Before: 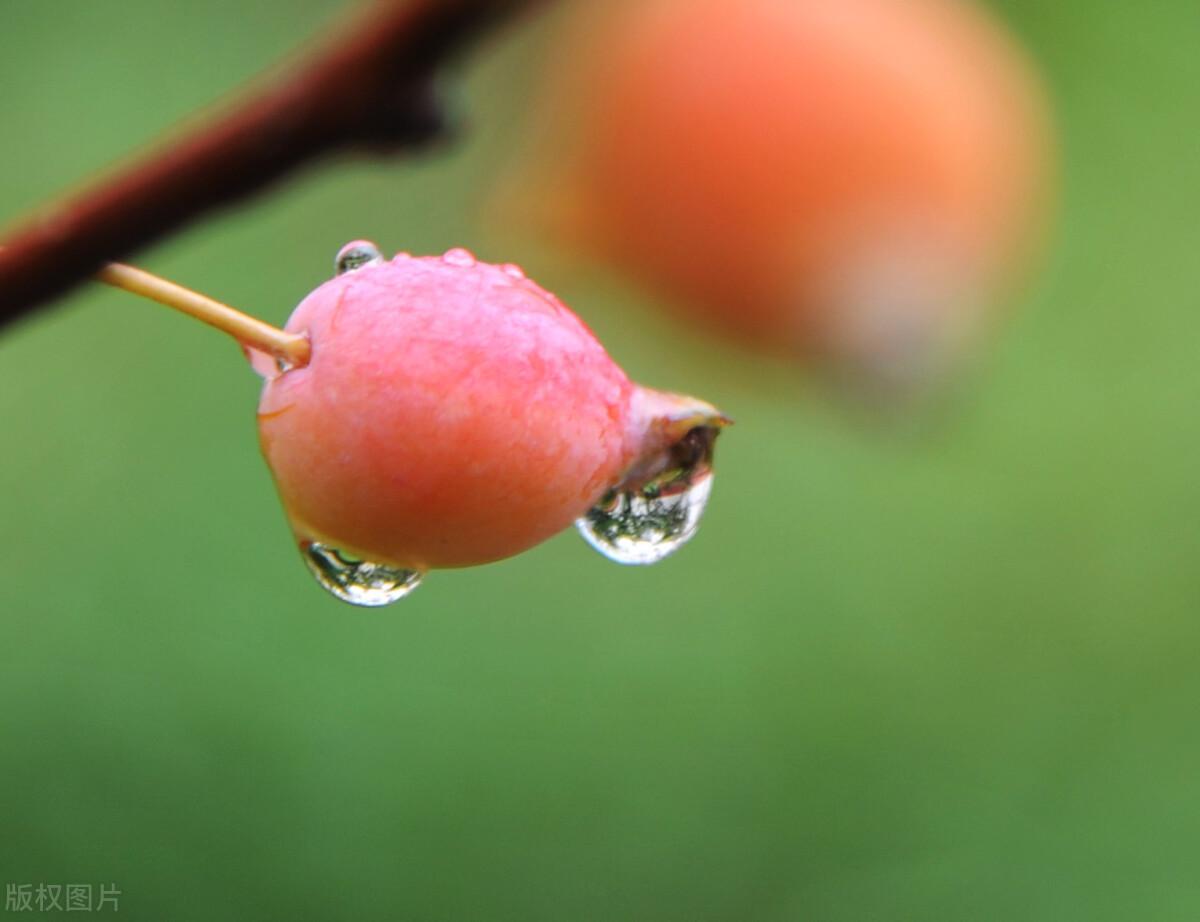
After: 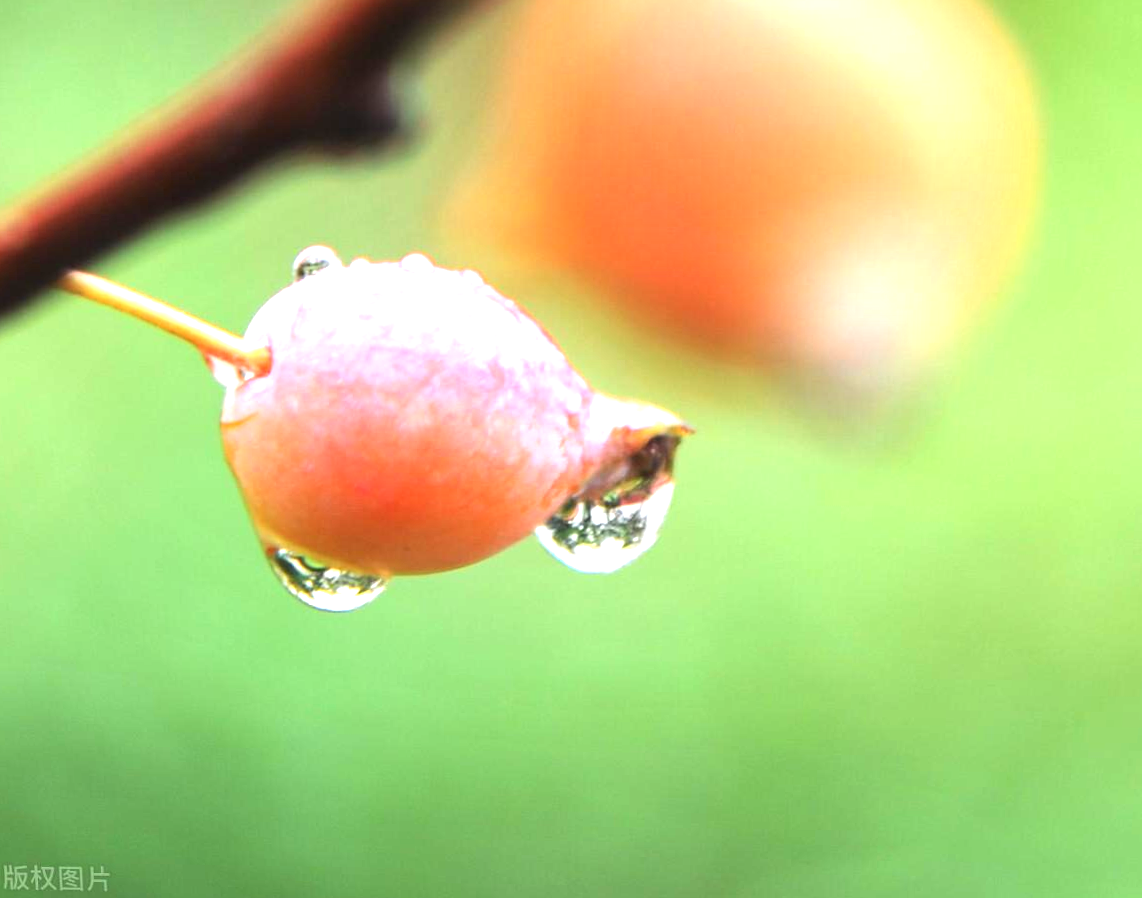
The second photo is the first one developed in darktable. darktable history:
rotate and perspective: rotation 0.074°, lens shift (vertical) 0.096, lens shift (horizontal) -0.041, crop left 0.043, crop right 0.952, crop top 0.024, crop bottom 0.979
exposure: exposure 1.5 EV, compensate highlight preservation false
